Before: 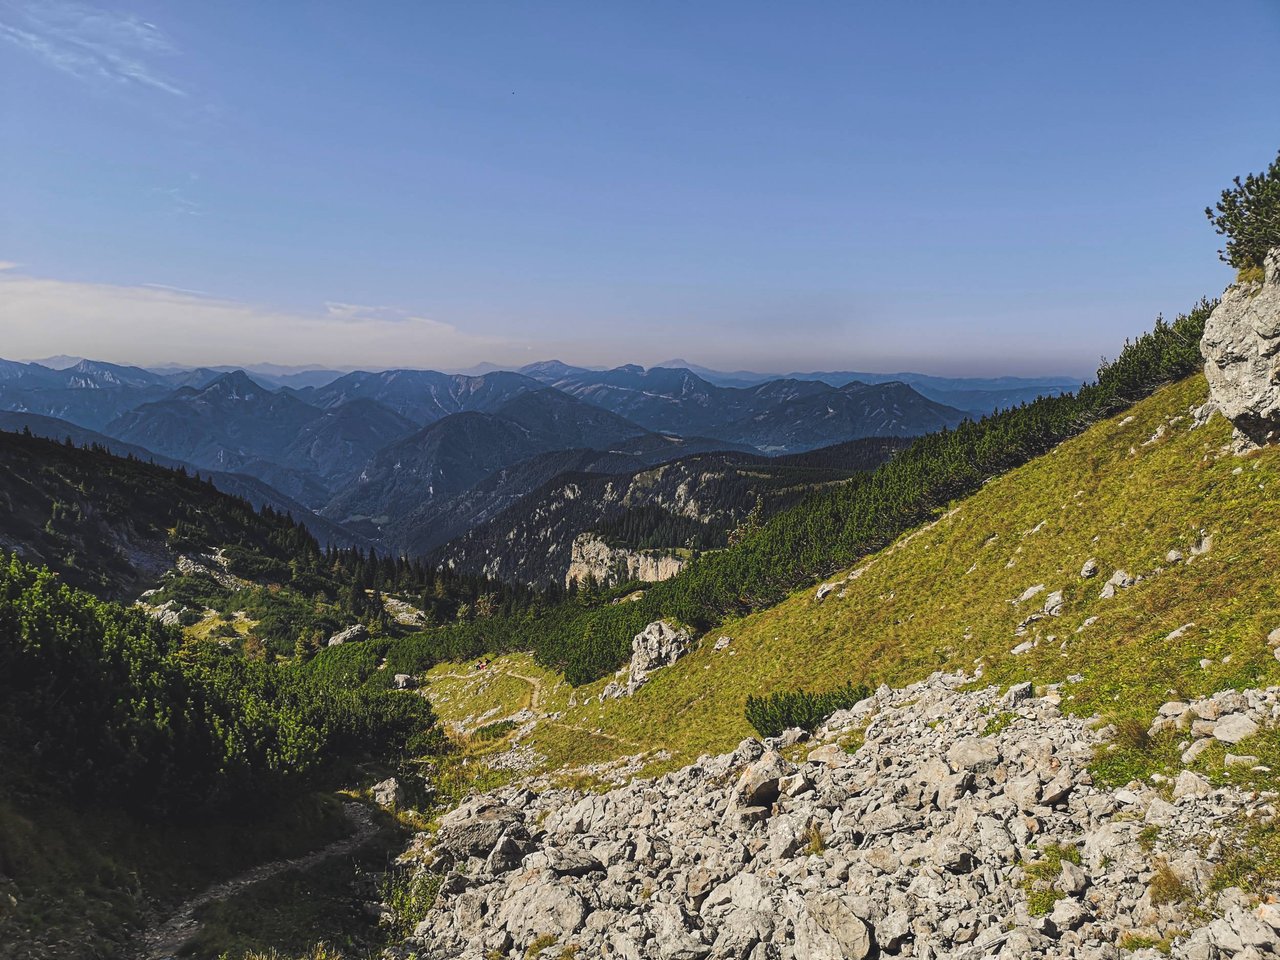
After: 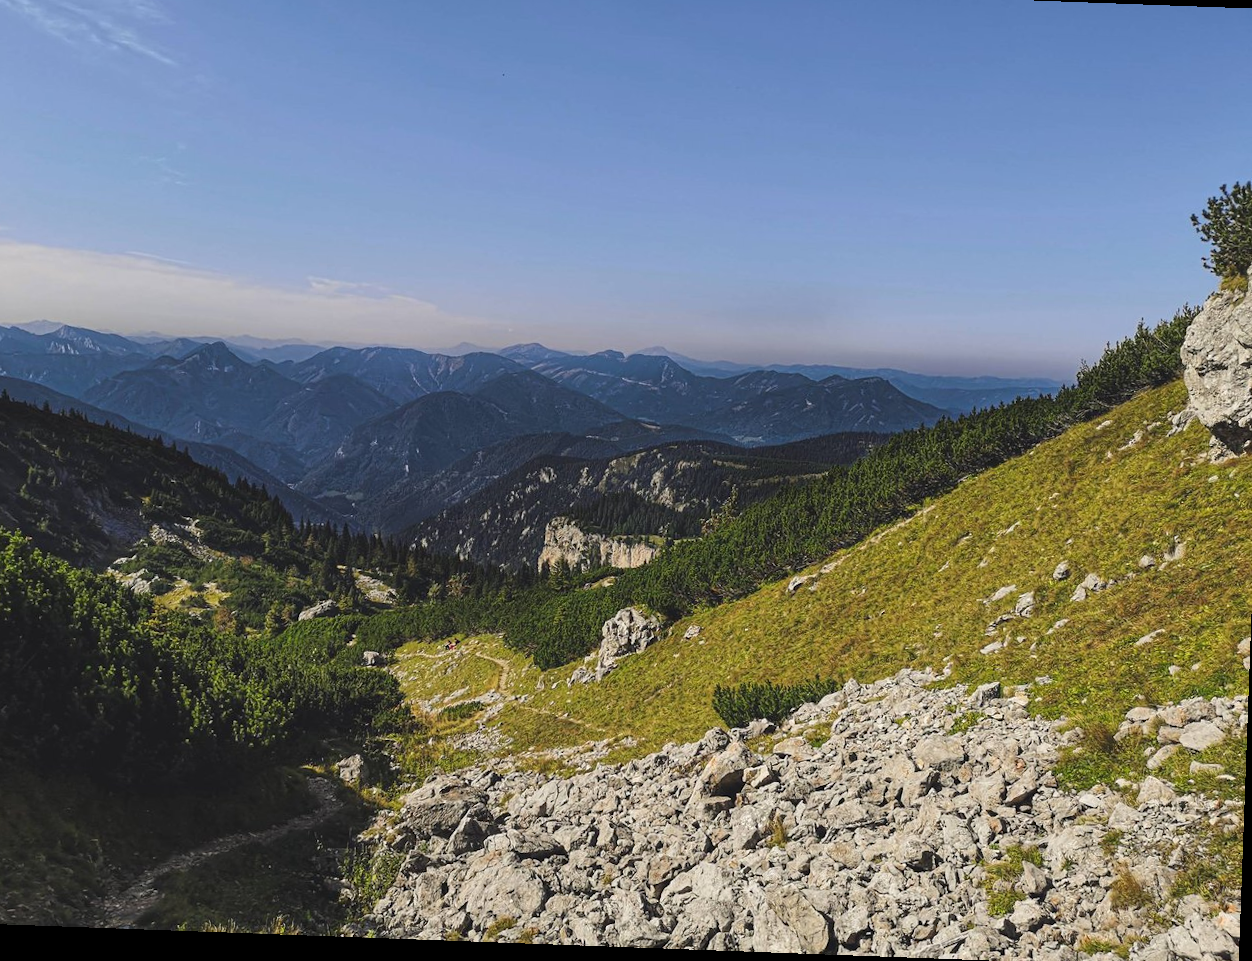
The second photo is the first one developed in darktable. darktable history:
crop and rotate: angle -2.1°, left 3.14%, top 3.706%, right 1.552%, bottom 0.753%
